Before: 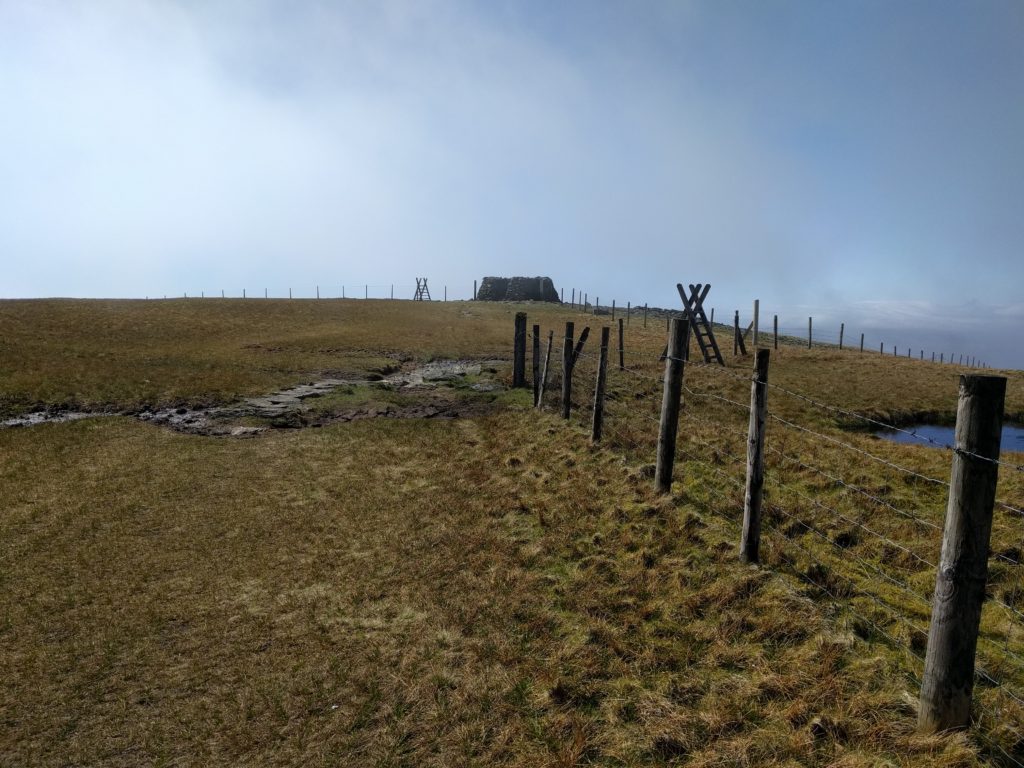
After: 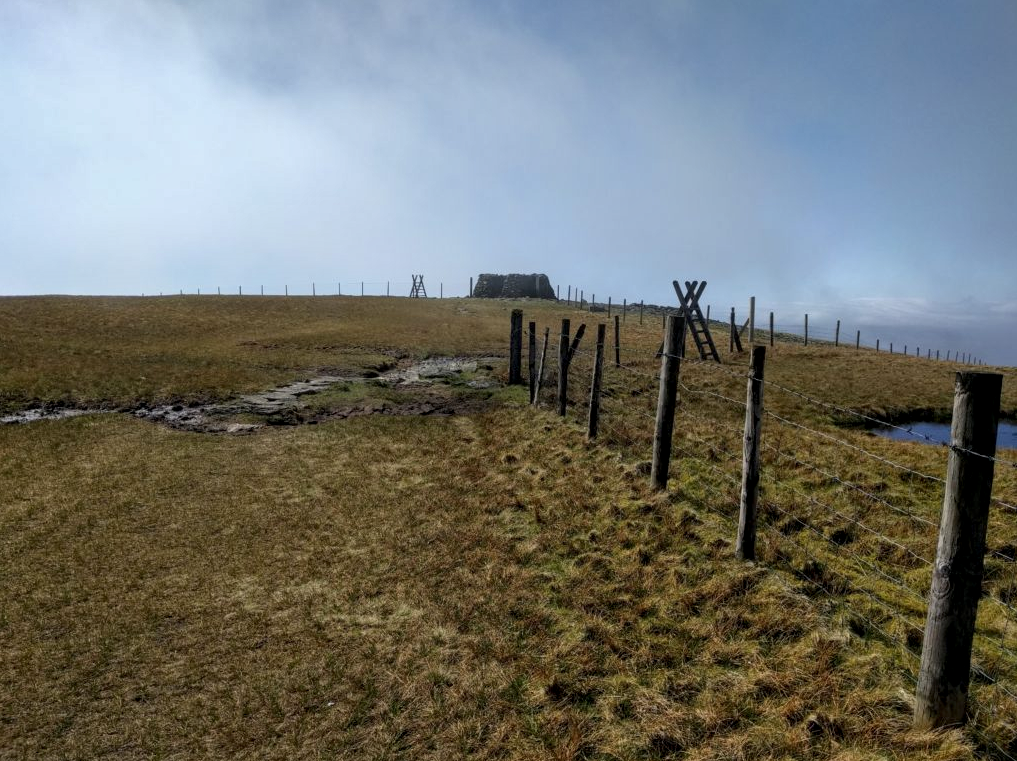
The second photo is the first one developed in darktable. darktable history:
shadows and highlights: shadows 25, highlights -48, soften with gaussian
local contrast: on, module defaults
crop: left 0.434%, top 0.485%, right 0.244%, bottom 0.386%
color zones: curves: ch1 [(0, 0.523) (0.143, 0.545) (0.286, 0.52) (0.429, 0.506) (0.571, 0.503) (0.714, 0.503) (0.857, 0.508) (1, 0.523)]
